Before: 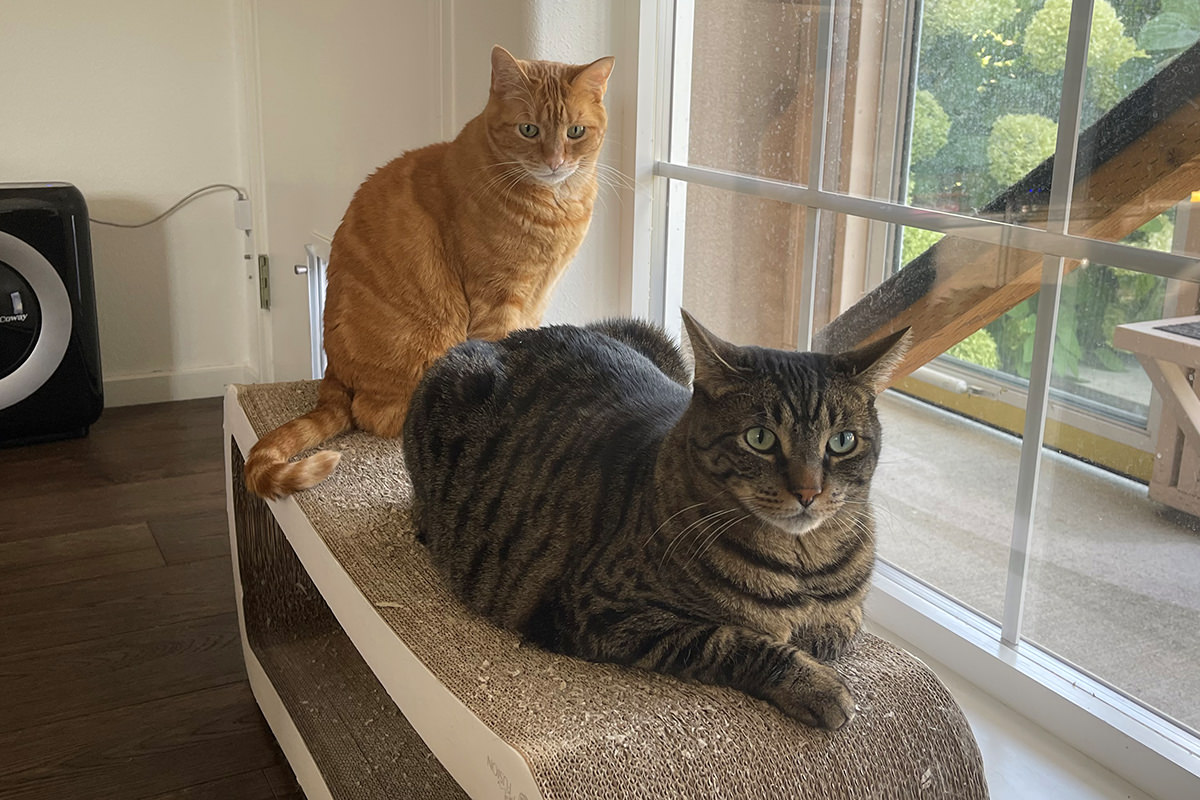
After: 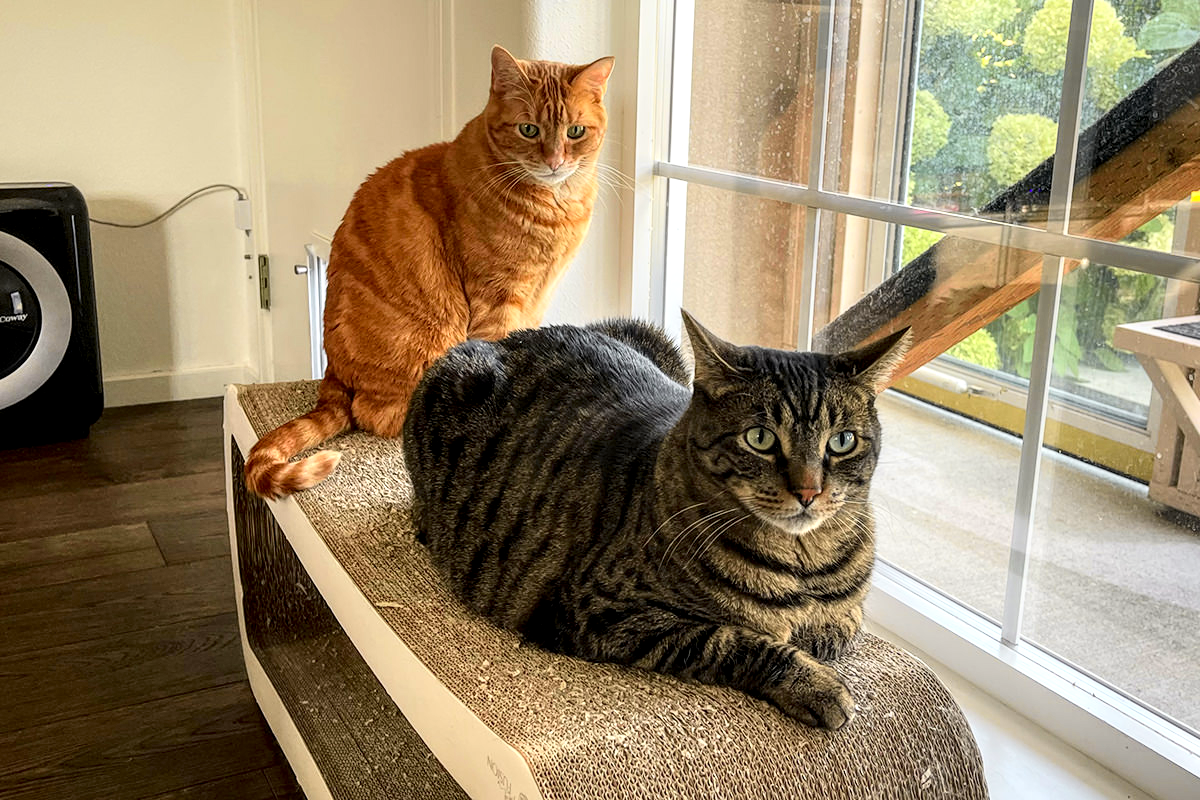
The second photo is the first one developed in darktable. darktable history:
tone curve: curves: ch0 [(0, 0.005) (0.103, 0.081) (0.196, 0.197) (0.391, 0.469) (0.491, 0.585) (0.638, 0.751) (0.822, 0.886) (0.997, 0.959)]; ch1 [(0, 0) (0.172, 0.123) (0.324, 0.253) (0.396, 0.388) (0.474, 0.479) (0.499, 0.498) (0.529, 0.528) (0.579, 0.614) (0.633, 0.677) (0.812, 0.856) (1, 1)]; ch2 [(0, 0) (0.411, 0.424) (0.459, 0.478) (0.5, 0.501) (0.517, 0.526) (0.553, 0.583) (0.609, 0.646) (0.708, 0.768) (0.839, 0.916) (1, 1)], color space Lab, independent channels, preserve colors none
local contrast: highlights 60%, shadows 61%, detail 160%
